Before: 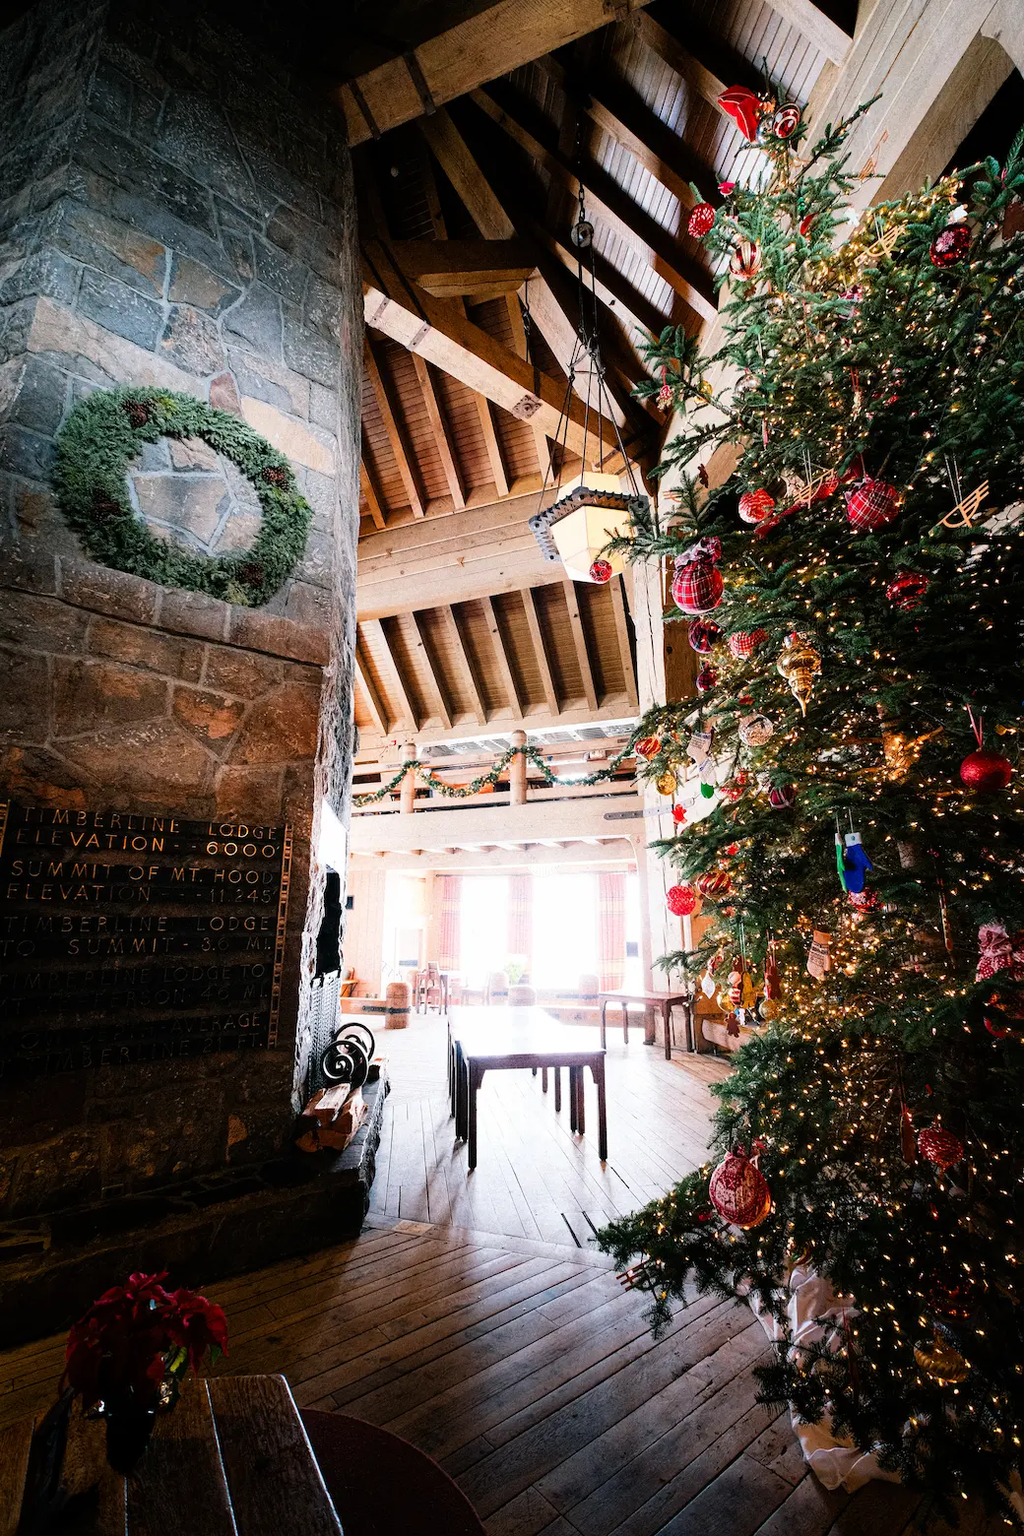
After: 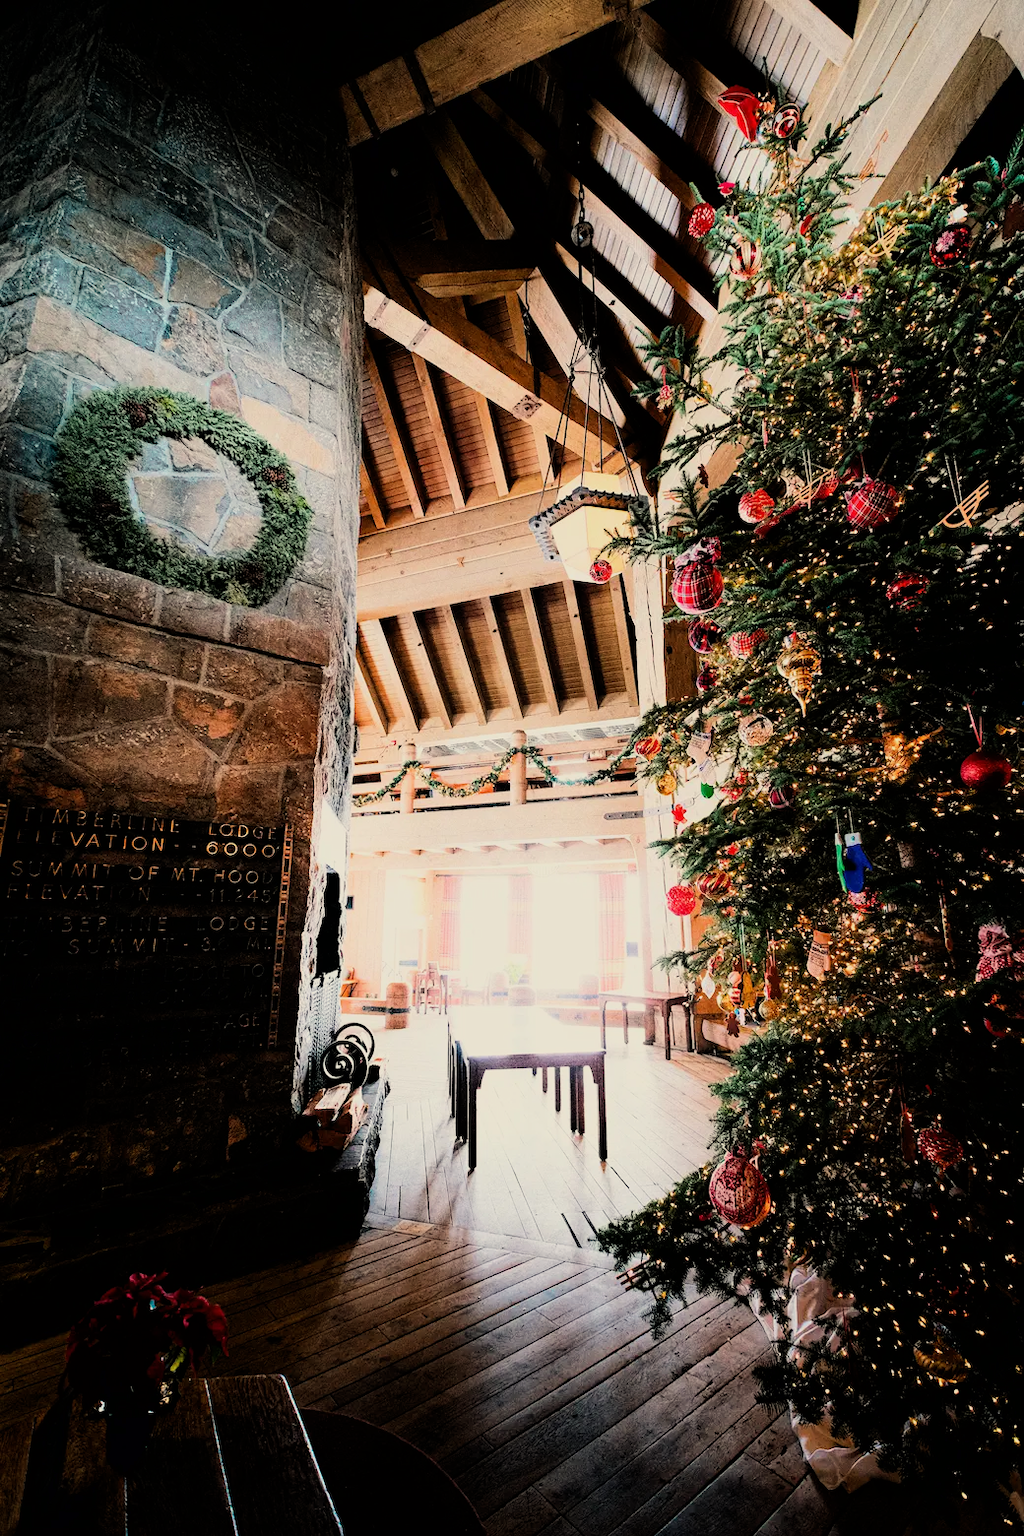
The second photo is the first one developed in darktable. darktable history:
white balance: red 1.029, blue 0.92
tone equalizer: -8 EV -0.417 EV, -7 EV -0.389 EV, -6 EV -0.333 EV, -5 EV -0.222 EV, -3 EV 0.222 EV, -2 EV 0.333 EV, -1 EV 0.389 EV, +0 EV 0.417 EV, edges refinement/feathering 500, mask exposure compensation -1.57 EV, preserve details no
filmic rgb: black relative exposure -7.65 EV, white relative exposure 4.56 EV, hardness 3.61, color science v6 (2022)
color zones: curves: ch0 [(0.25, 0.5) (0.423, 0.5) (0.443, 0.5) (0.521, 0.756) (0.568, 0.5) (0.576, 0.5) (0.75, 0.5)]; ch1 [(0.25, 0.5) (0.423, 0.5) (0.443, 0.5) (0.539, 0.873) (0.624, 0.565) (0.631, 0.5) (0.75, 0.5)]
